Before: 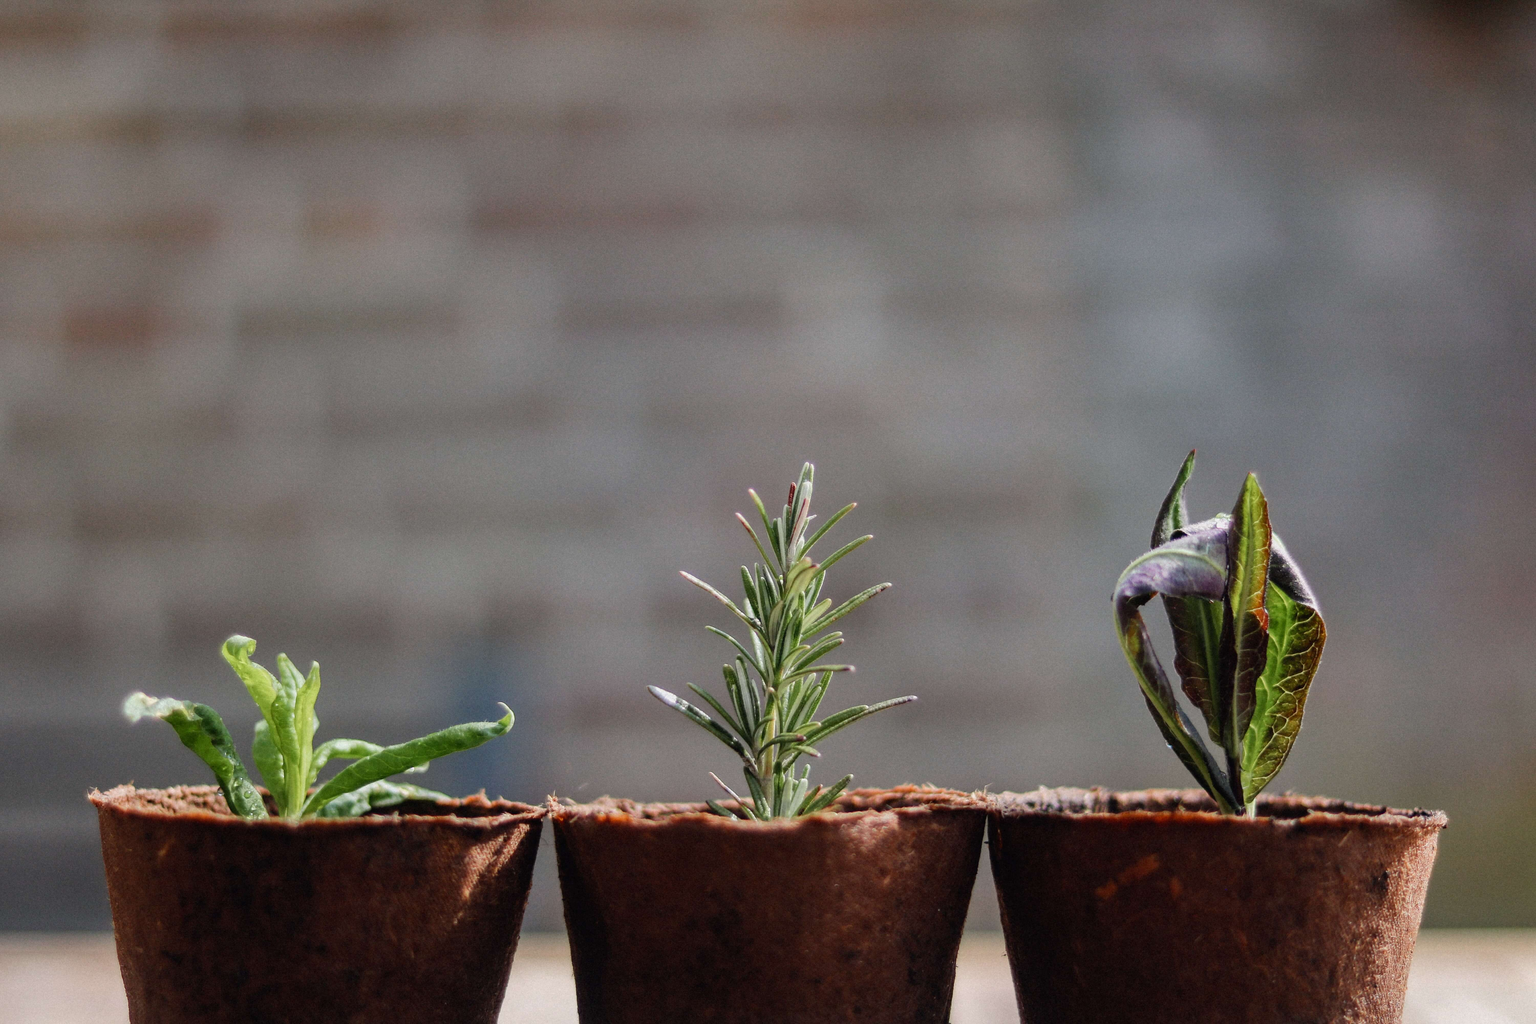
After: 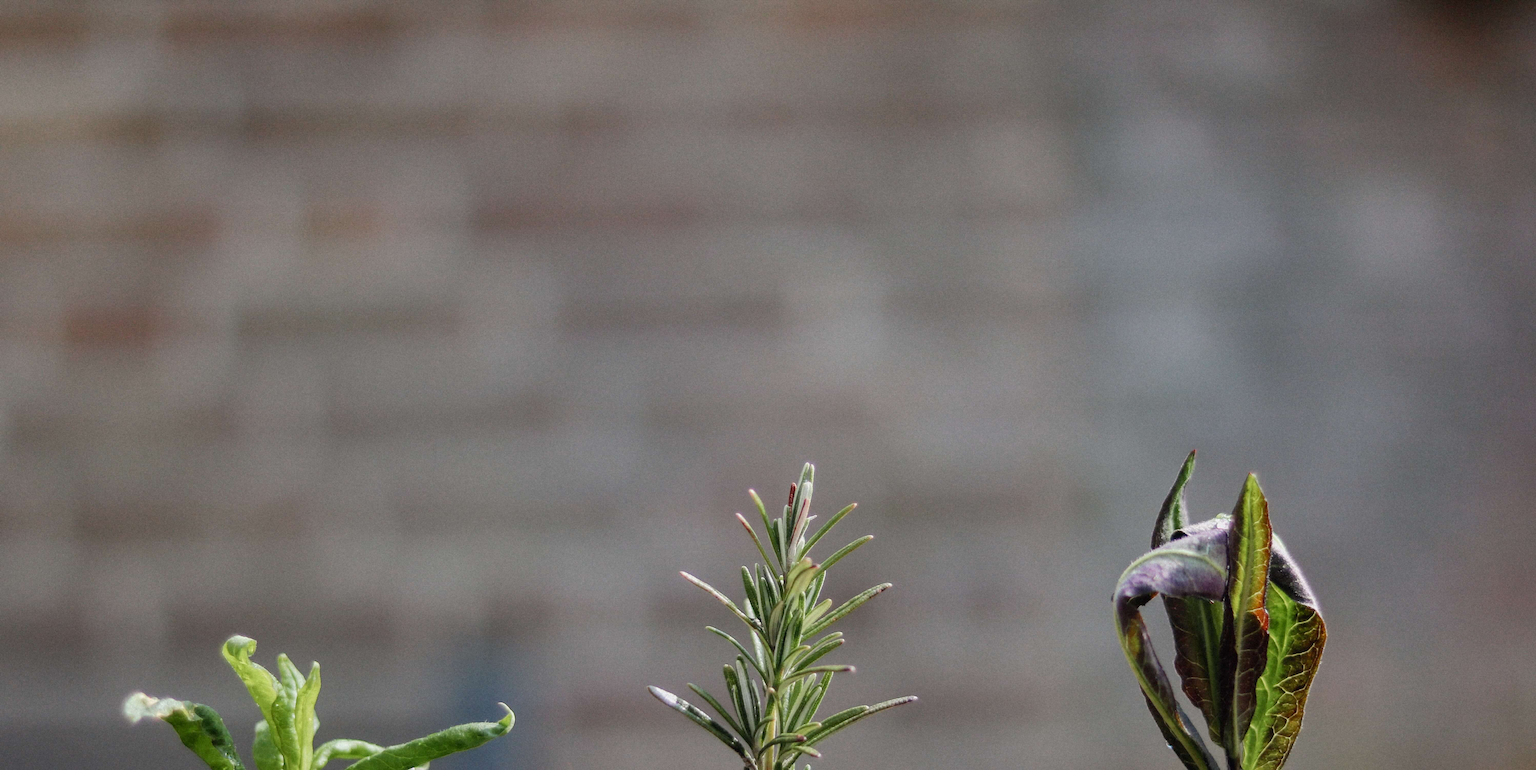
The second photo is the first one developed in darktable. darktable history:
tone equalizer: edges refinement/feathering 500, mask exposure compensation -1.57 EV, preserve details no
crop: bottom 24.77%
